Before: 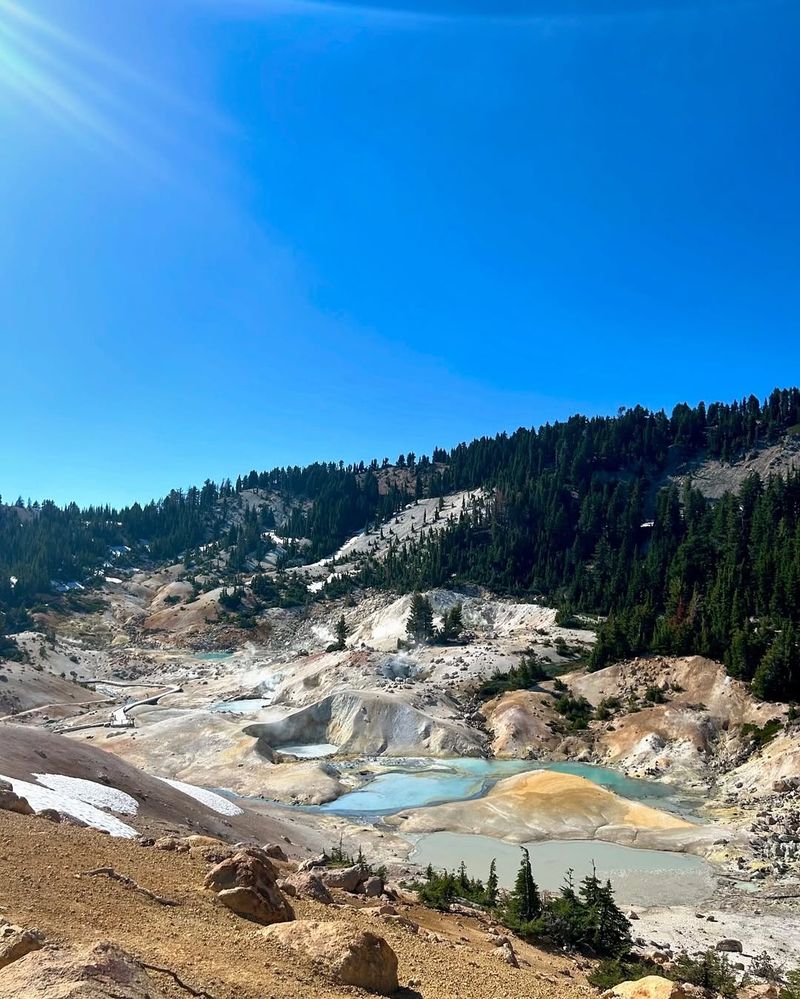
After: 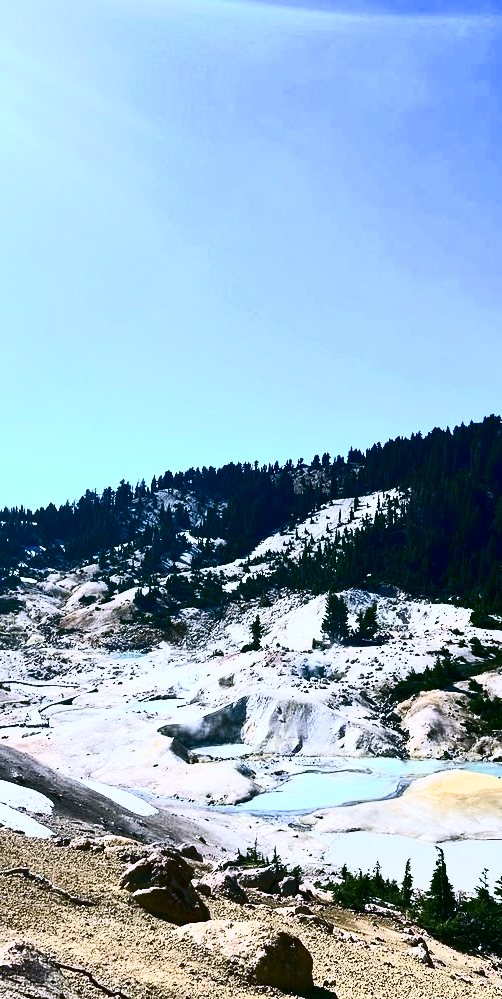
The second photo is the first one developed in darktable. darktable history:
color correction: highlights a* 4.02, highlights b* 4.98, shadows a* -7.55, shadows b* 4.98
crop: left 10.644%, right 26.528%
contrast brightness saturation: contrast 0.93, brightness 0.2
white balance: red 0.871, blue 1.249
color balance rgb: contrast -10%
